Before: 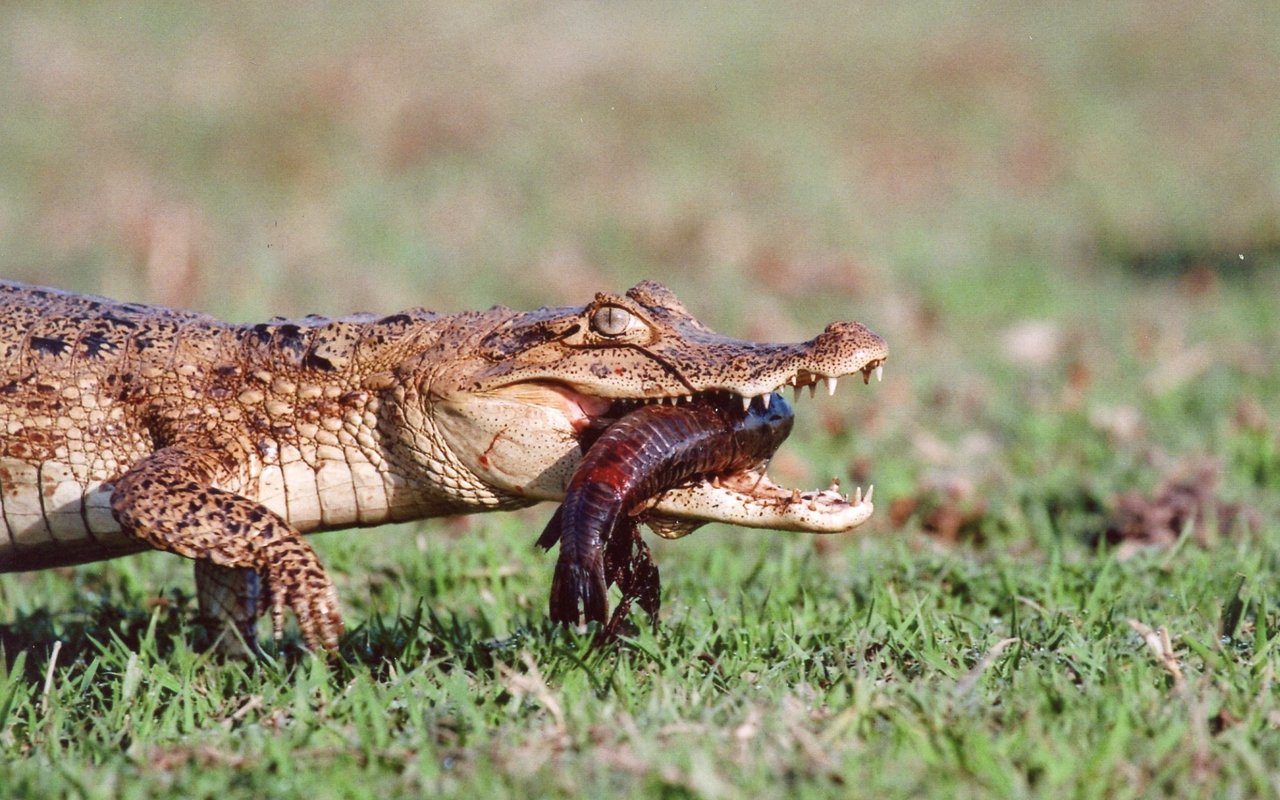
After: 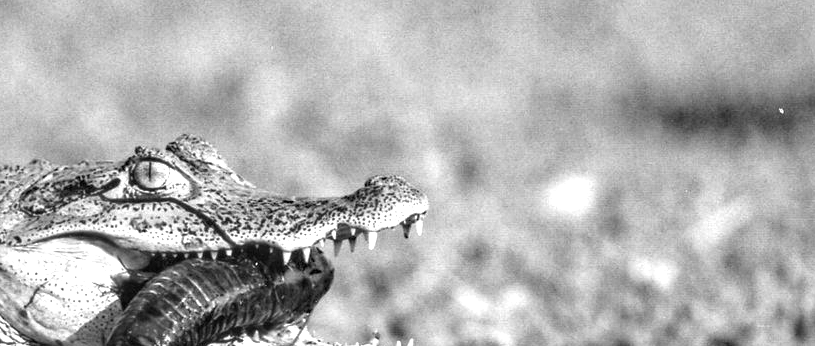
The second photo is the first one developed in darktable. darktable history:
haze removal: strength 0.29, distance 0.25, compatibility mode true, adaptive false
white balance: red 1.029, blue 0.92
crop: left 36.005%, top 18.293%, right 0.31%, bottom 38.444%
local contrast: on, module defaults
color balance rgb: linear chroma grading › global chroma 25%, perceptual saturation grading › global saturation 45%, perceptual saturation grading › highlights -50%, perceptual saturation grading › shadows 30%, perceptual brilliance grading › global brilliance 18%, global vibrance 40%
monochrome: on, module defaults
exposure: exposure 0.2 EV, compensate highlight preservation false
